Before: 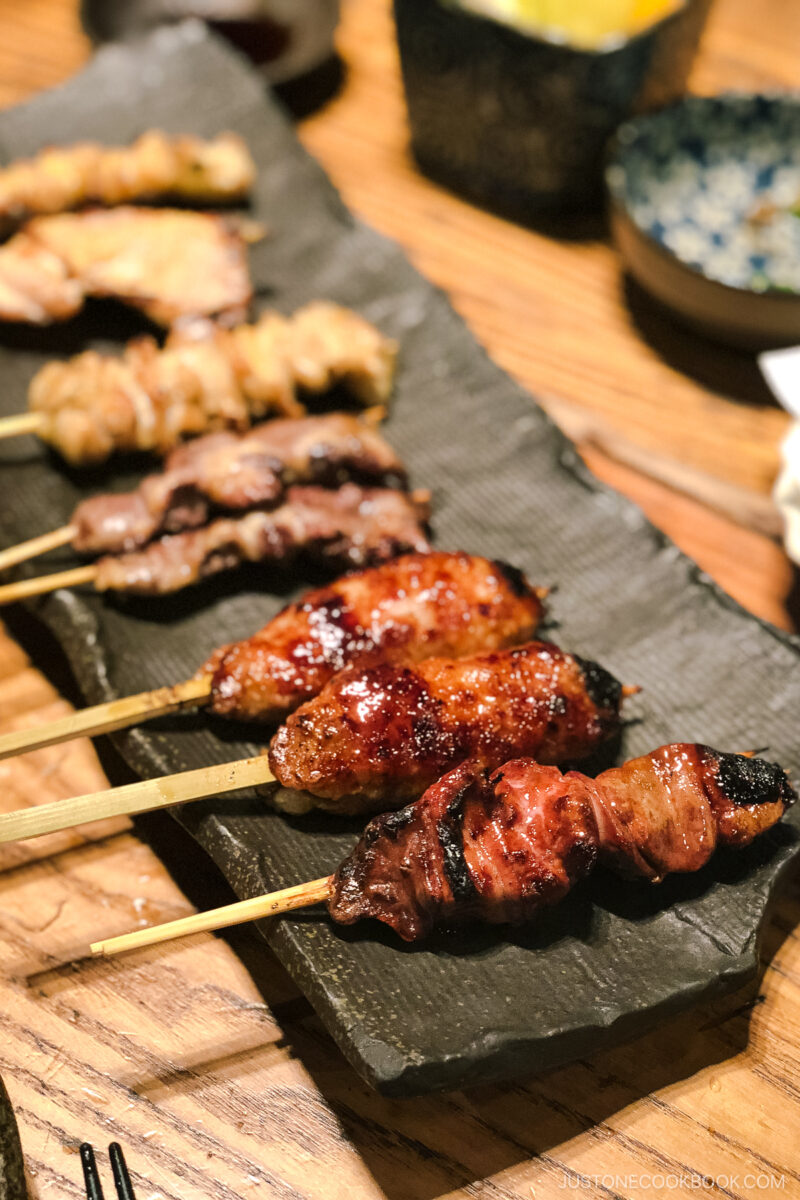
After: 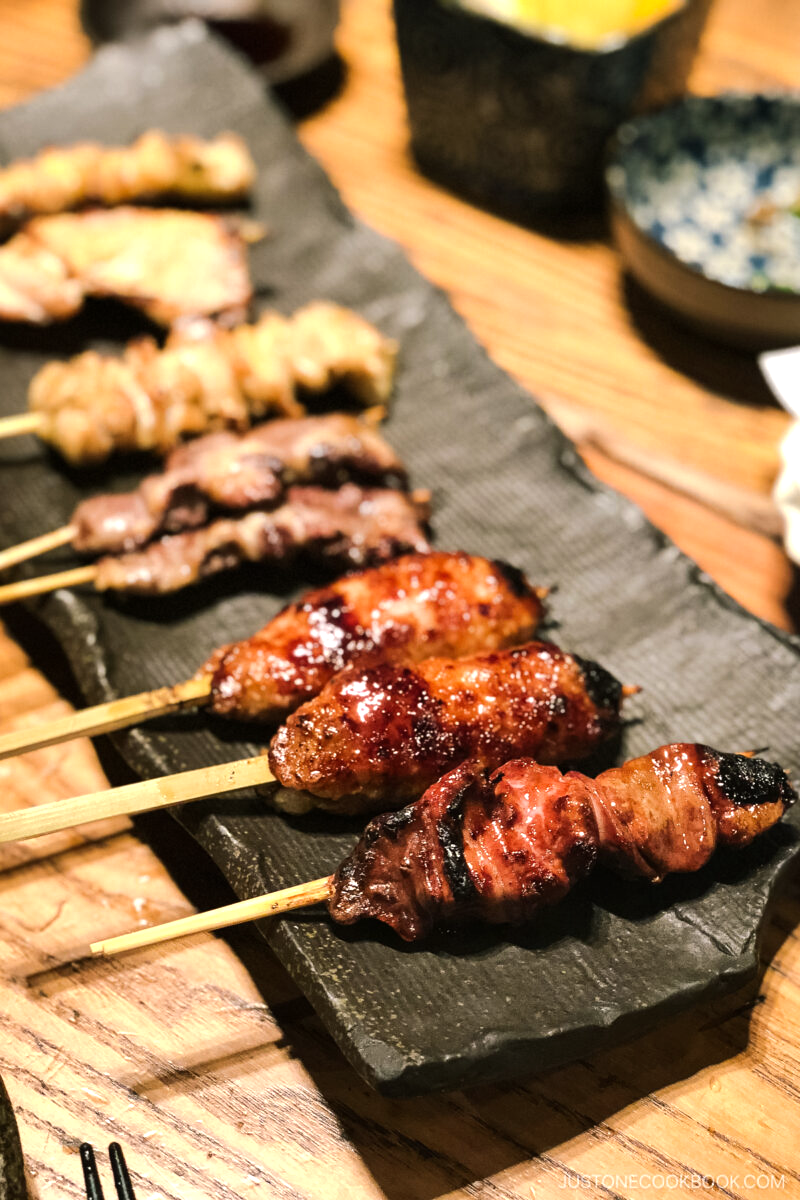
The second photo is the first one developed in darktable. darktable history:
tone equalizer: -8 EV -0.421 EV, -7 EV -0.386 EV, -6 EV -0.332 EV, -5 EV -0.191 EV, -3 EV 0.206 EV, -2 EV 0.308 EV, -1 EV 0.41 EV, +0 EV 0.406 EV, edges refinement/feathering 500, mask exposure compensation -1.57 EV, preserve details no
